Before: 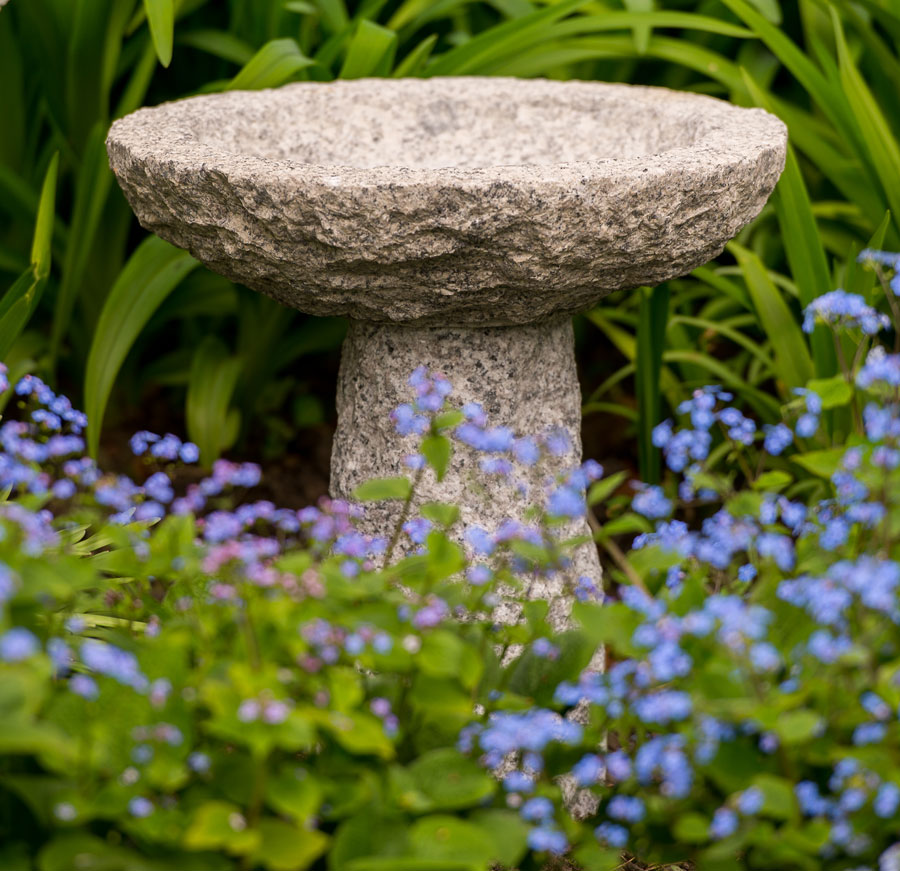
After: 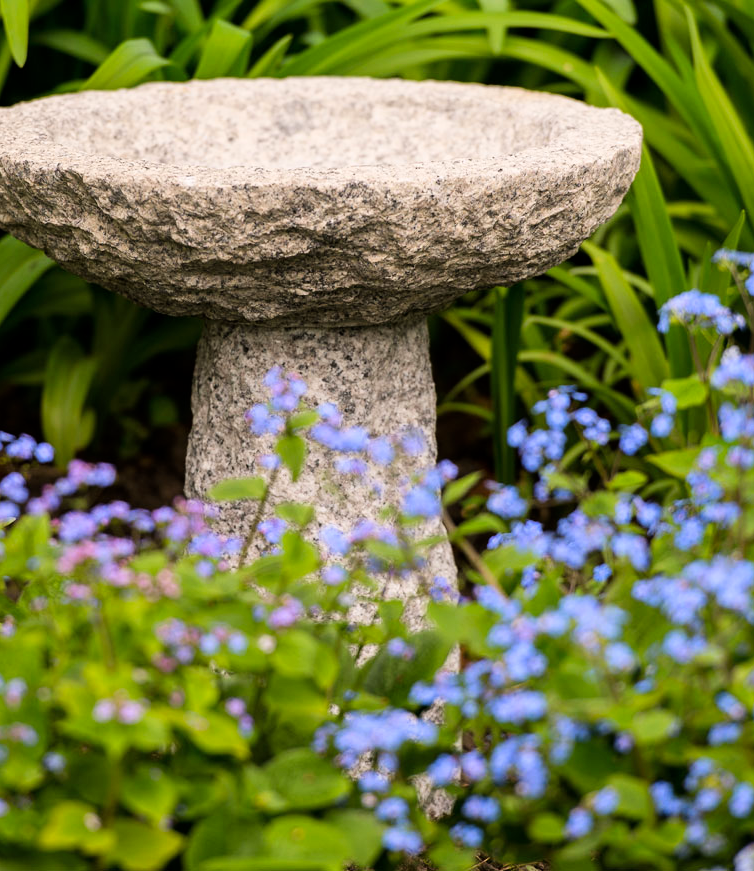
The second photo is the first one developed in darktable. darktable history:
crop: left 16.145%
tone curve: curves: ch0 [(0, 0) (0.004, 0.001) (0.133, 0.112) (0.325, 0.362) (0.832, 0.893) (1, 1)], color space Lab, linked channels, preserve colors none
